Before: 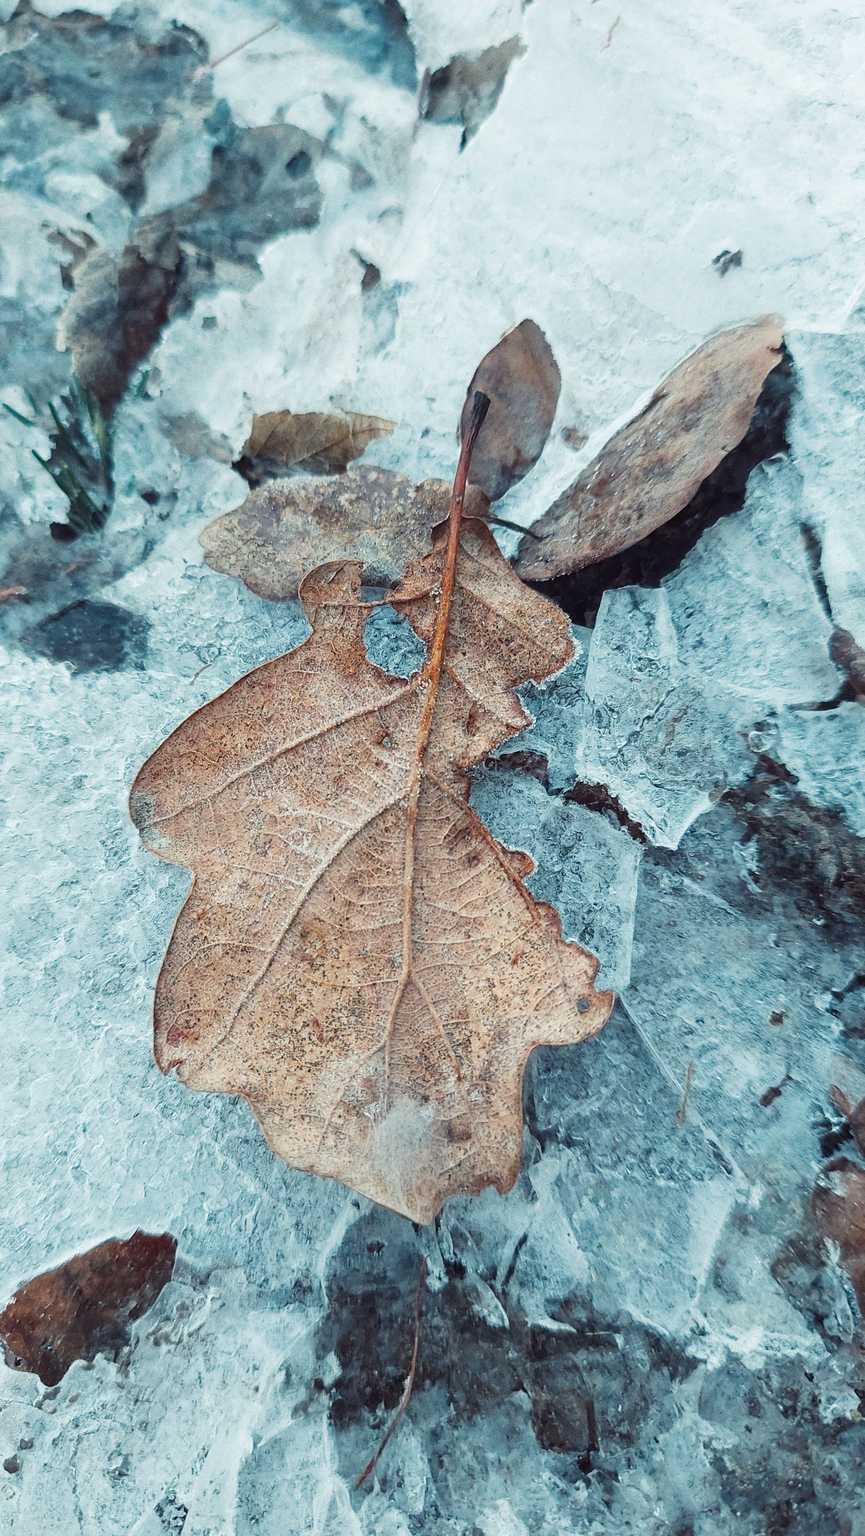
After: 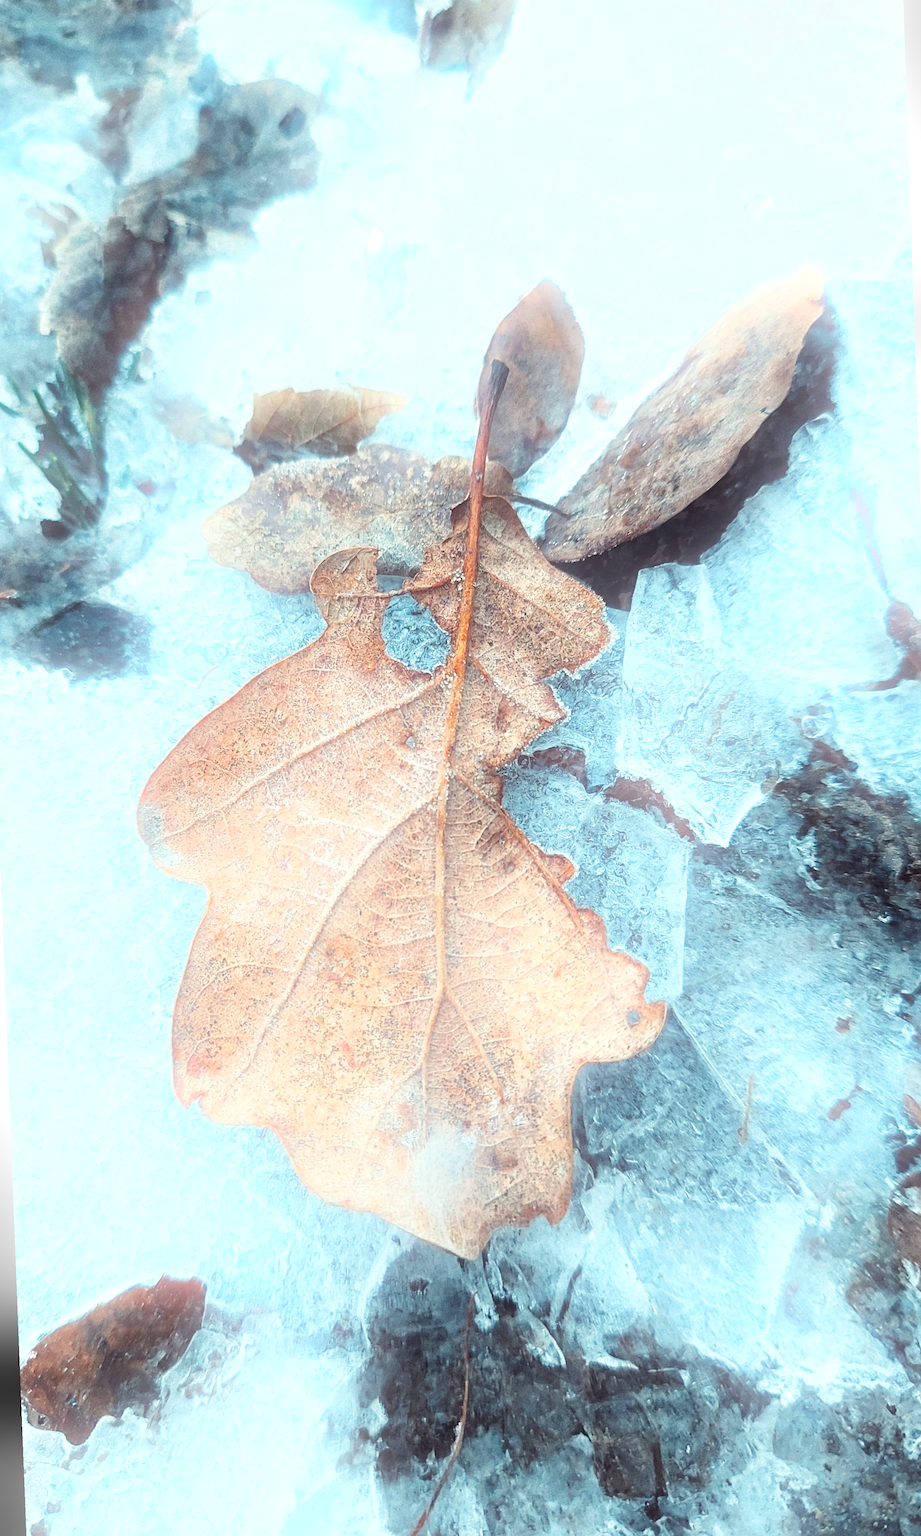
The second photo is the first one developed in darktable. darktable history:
tone equalizer: on, module defaults
rotate and perspective: rotation -2.12°, lens shift (vertical) 0.009, lens shift (horizontal) -0.008, automatic cropping original format, crop left 0.036, crop right 0.964, crop top 0.05, crop bottom 0.959
exposure: black level correction 0, exposure 0.5 EV, compensate exposure bias true, compensate highlight preservation false
bloom: on, module defaults
